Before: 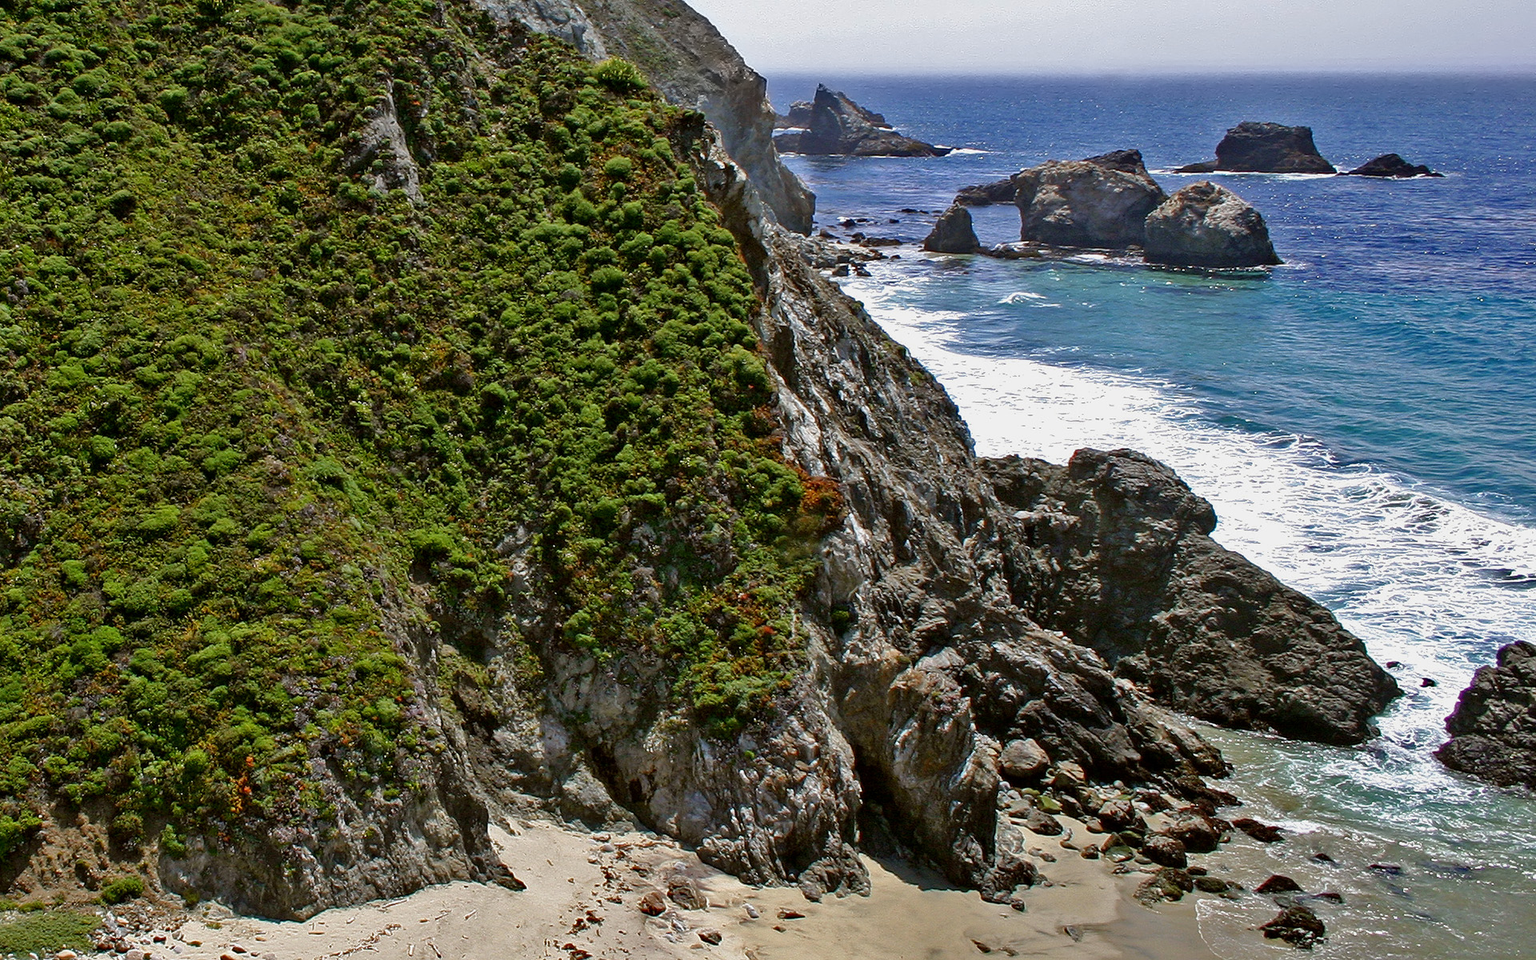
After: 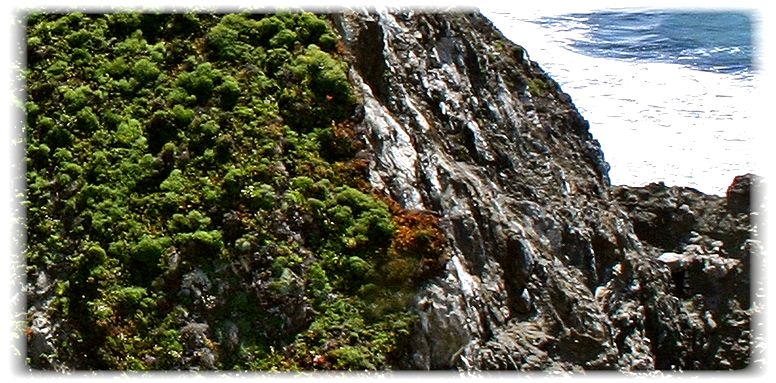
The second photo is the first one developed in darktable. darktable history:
vignetting: fall-off start 93%, fall-off radius 5%, brightness 1, saturation -0.49, automatic ratio true, width/height ratio 1.332, shape 0.04, unbound false
crop: left 31.751%, top 32.172%, right 27.8%, bottom 35.83%
tone equalizer: -8 EV -0.75 EV, -7 EV -0.7 EV, -6 EV -0.6 EV, -5 EV -0.4 EV, -3 EV 0.4 EV, -2 EV 0.6 EV, -1 EV 0.7 EV, +0 EV 0.75 EV, edges refinement/feathering 500, mask exposure compensation -1.57 EV, preserve details no
